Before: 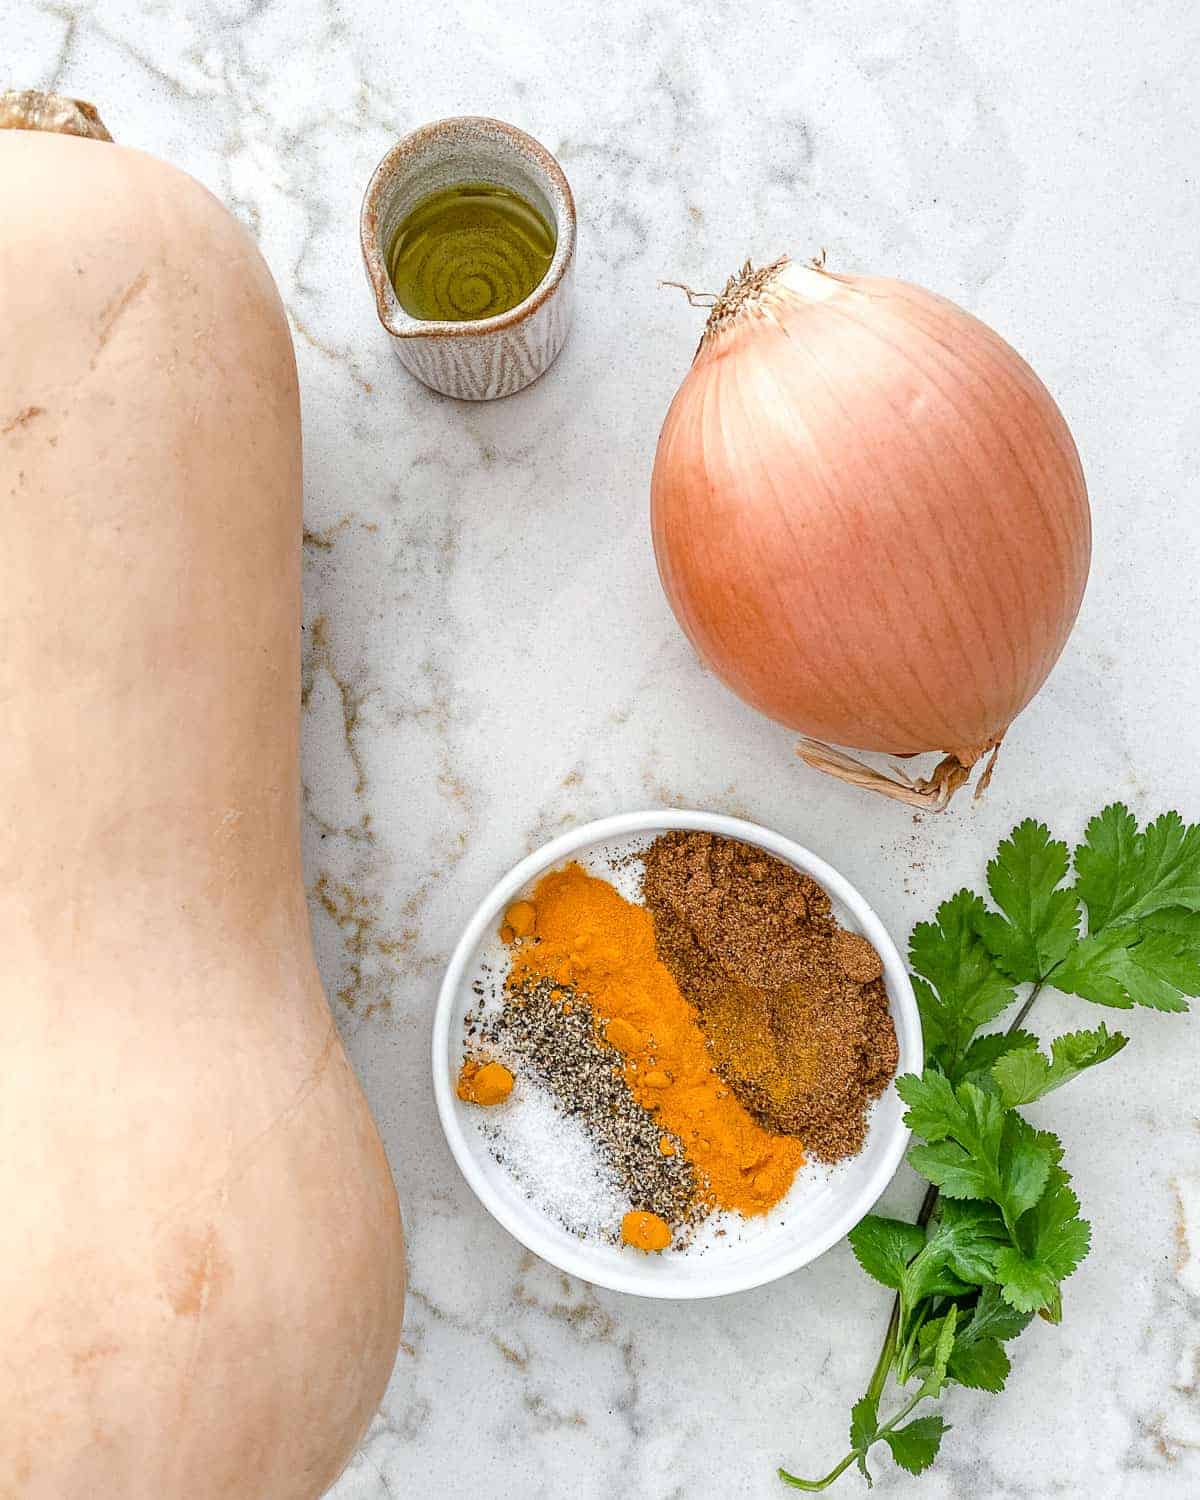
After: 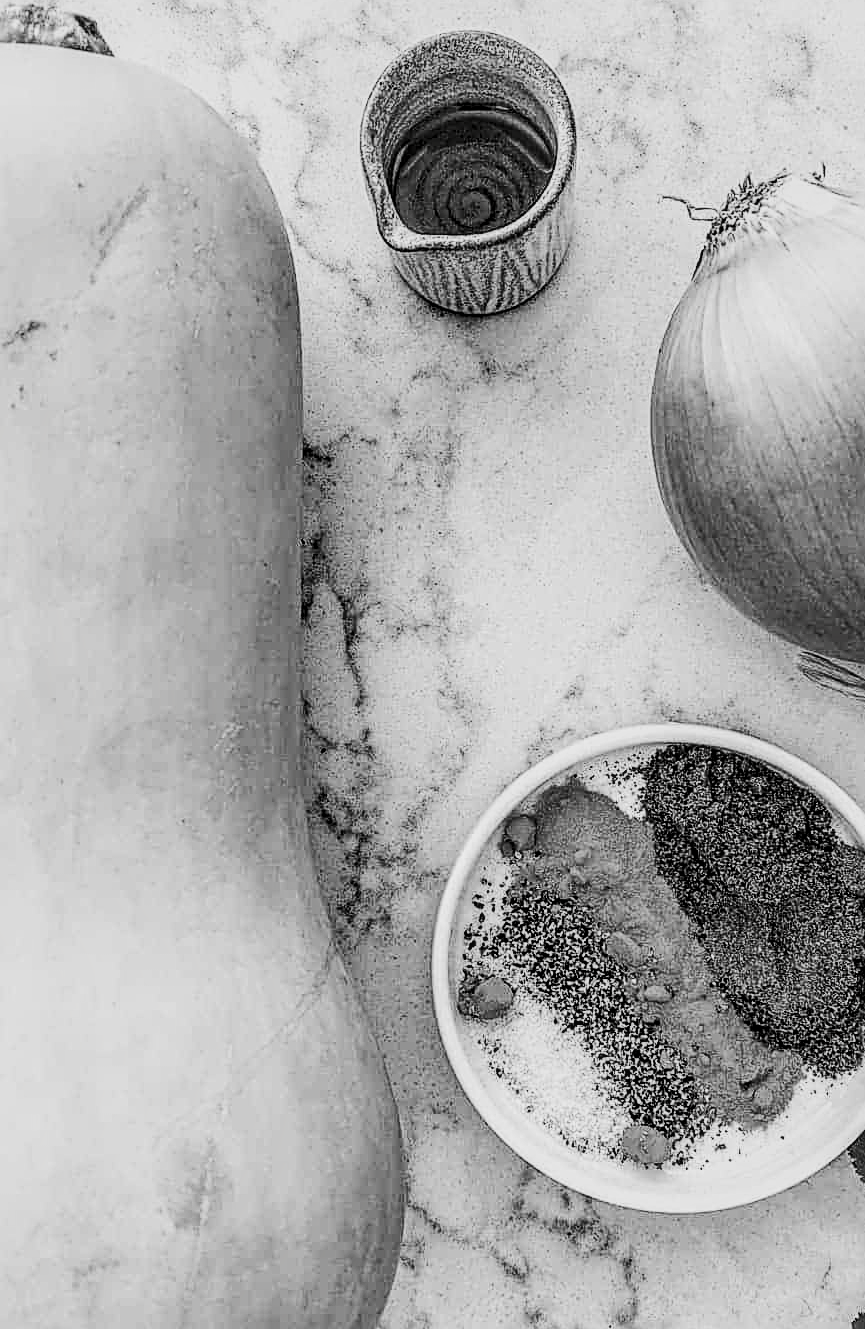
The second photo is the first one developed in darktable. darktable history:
exposure: exposure 1 EV, compensate highlight preservation false
contrast brightness saturation: contrast 0.024, brightness -0.989, saturation -0.995
crop: top 5.761%, right 27.86%, bottom 5.595%
local contrast: highlights 61%, detail 143%, midtone range 0.431
filmic rgb: black relative exposure -11.78 EV, white relative exposure 5.41 EV, hardness 4.48, latitude 49.83%, contrast 1.142, preserve chrominance no, color science v5 (2021), contrast in shadows safe, contrast in highlights safe
sharpen: radius 2.787
